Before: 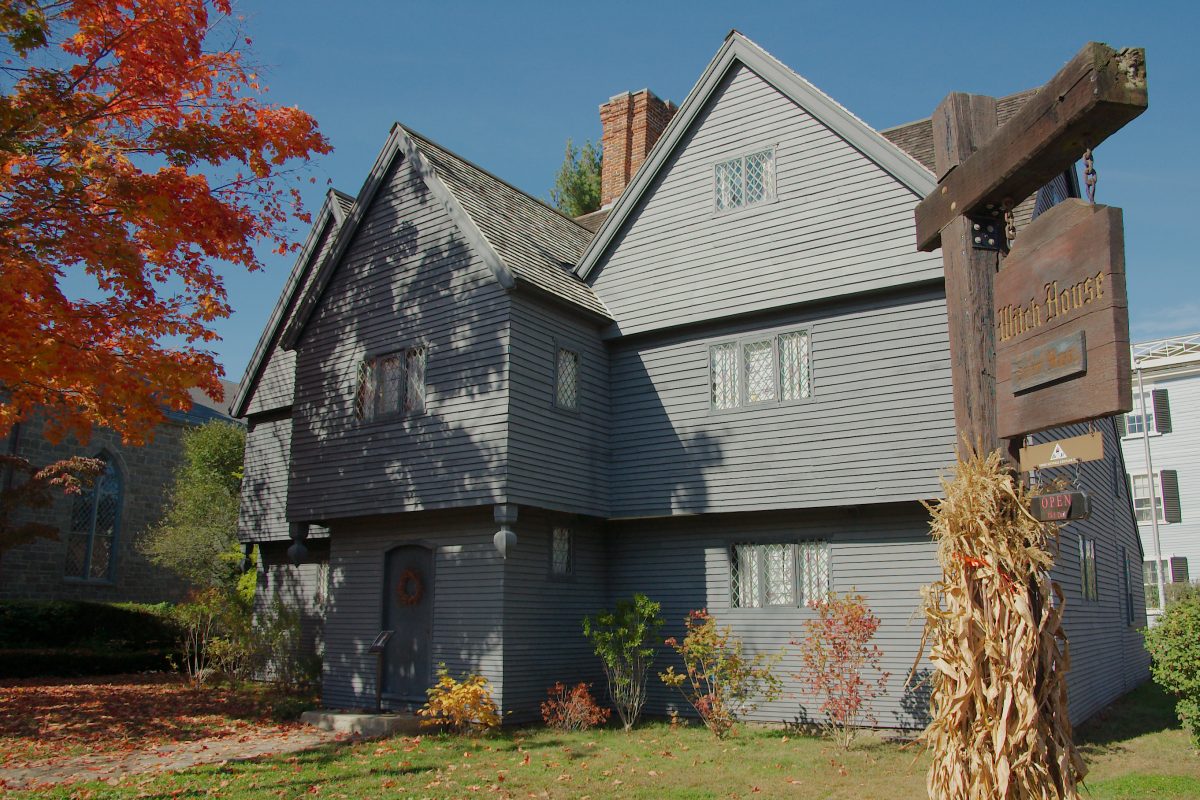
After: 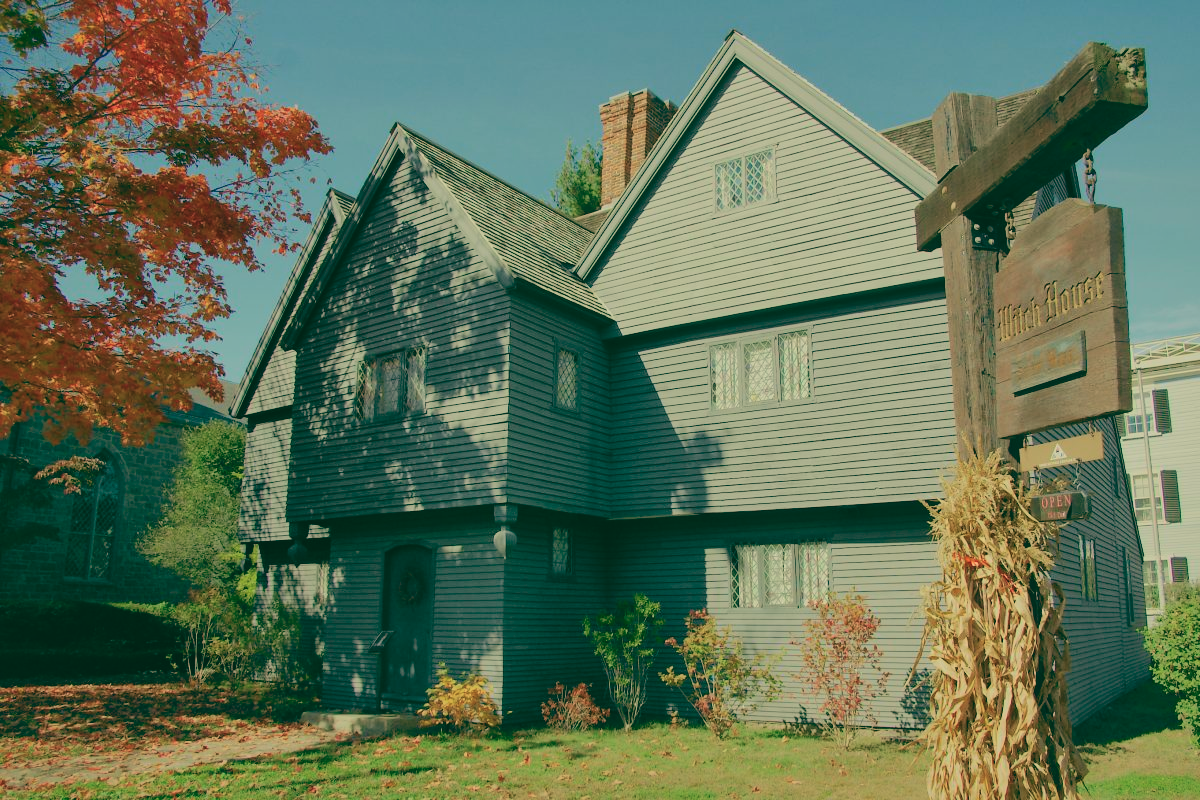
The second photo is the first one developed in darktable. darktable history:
shadows and highlights: on, module defaults
tone curve: curves: ch0 [(0, 0.019) (0.066, 0.043) (0.189, 0.182) (0.359, 0.417) (0.485, 0.576) (0.656, 0.734) (0.851, 0.861) (0.997, 0.959)]; ch1 [(0, 0) (0.179, 0.123) (0.381, 0.36) (0.425, 0.41) (0.474, 0.472) (0.499, 0.501) (0.514, 0.517) (0.571, 0.584) (0.649, 0.677) (0.812, 0.856) (1, 1)]; ch2 [(0, 0) (0.246, 0.214) (0.421, 0.427) (0.459, 0.484) (0.5, 0.504) (0.518, 0.523) (0.529, 0.544) (0.56, 0.581) (0.617, 0.631) (0.744, 0.734) (0.867, 0.821) (0.993, 0.889)], color space Lab, independent channels, preserve colors none
color balance: lift [1.005, 0.99, 1.007, 1.01], gamma [1, 1.034, 1.032, 0.966], gain [0.873, 1.055, 1.067, 0.933]
